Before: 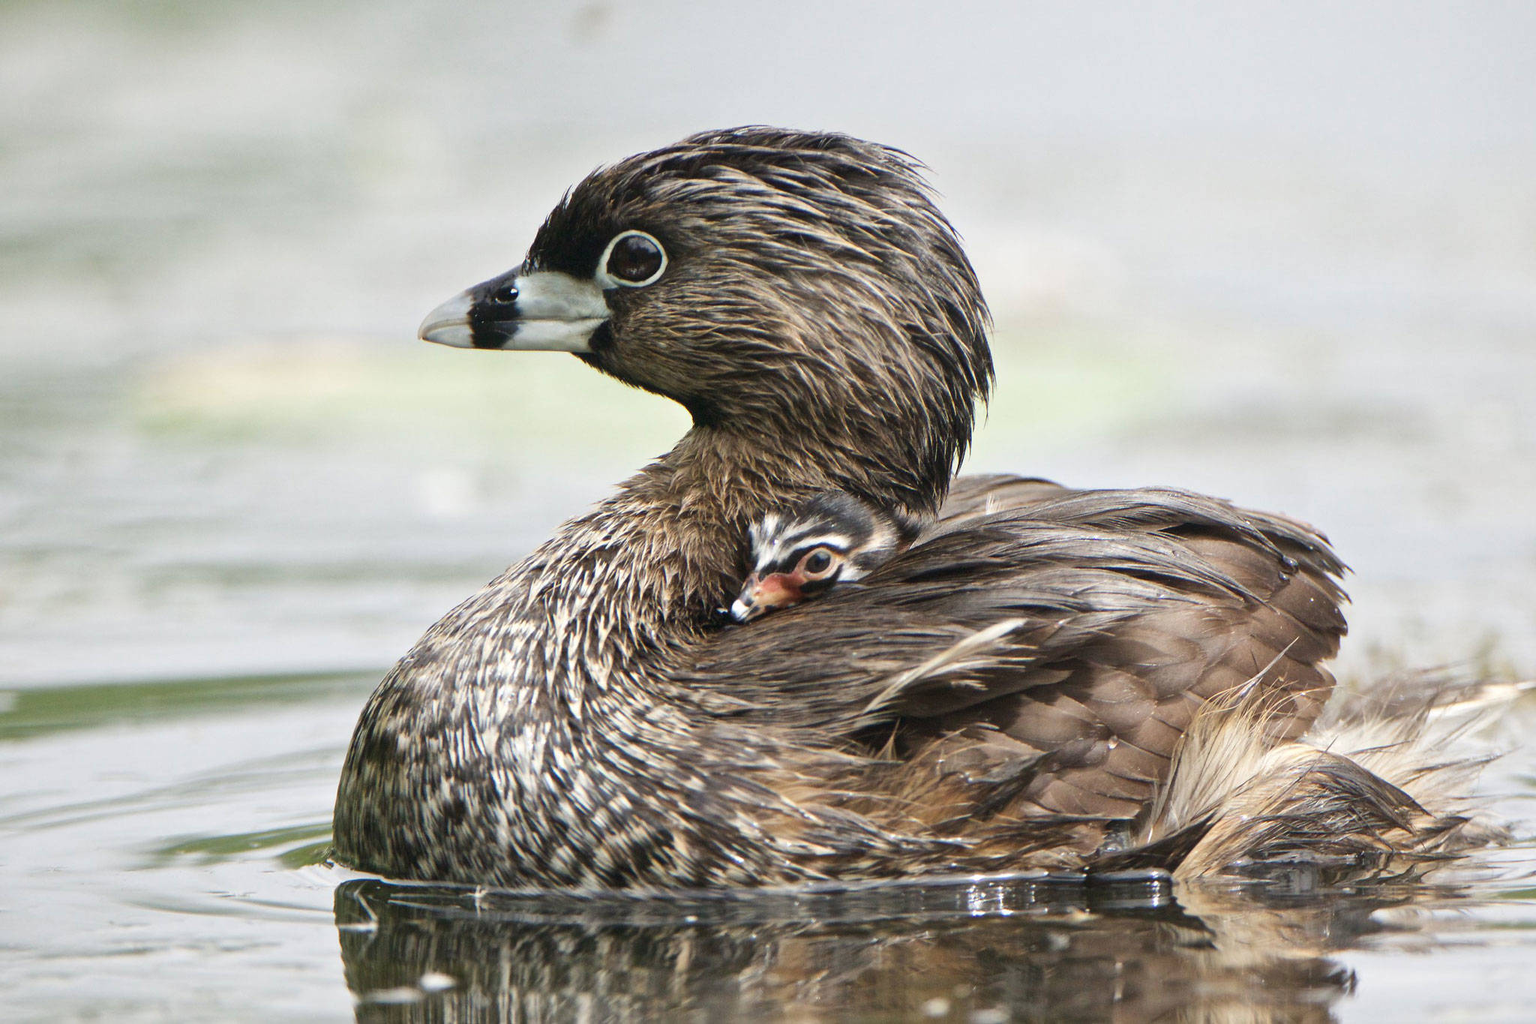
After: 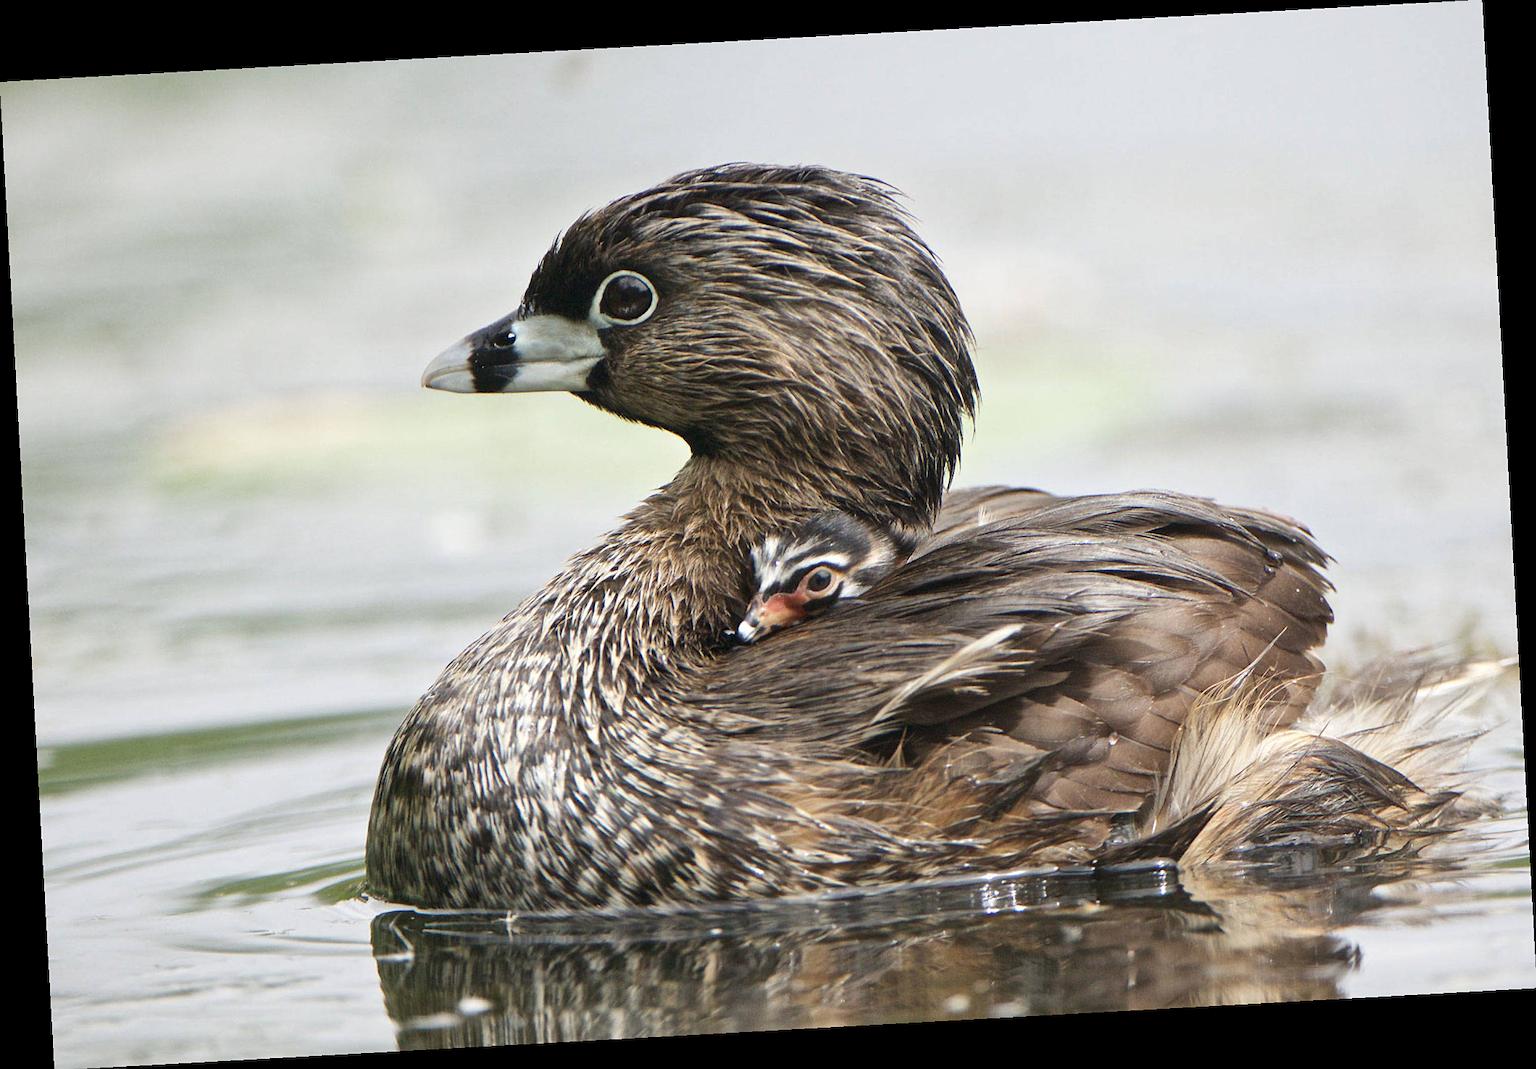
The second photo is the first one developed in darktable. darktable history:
sharpen: radius 1.272, amount 0.305, threshold 0
rotate and perspective: rotation -3.18°, automatic cropping off
